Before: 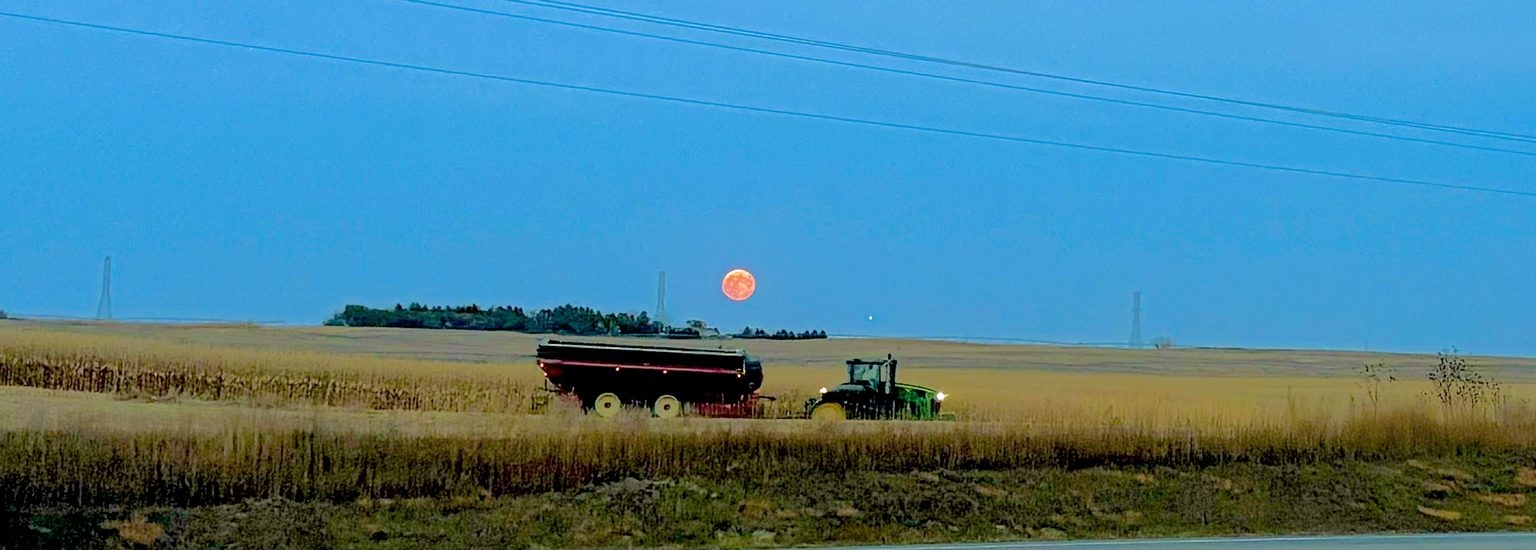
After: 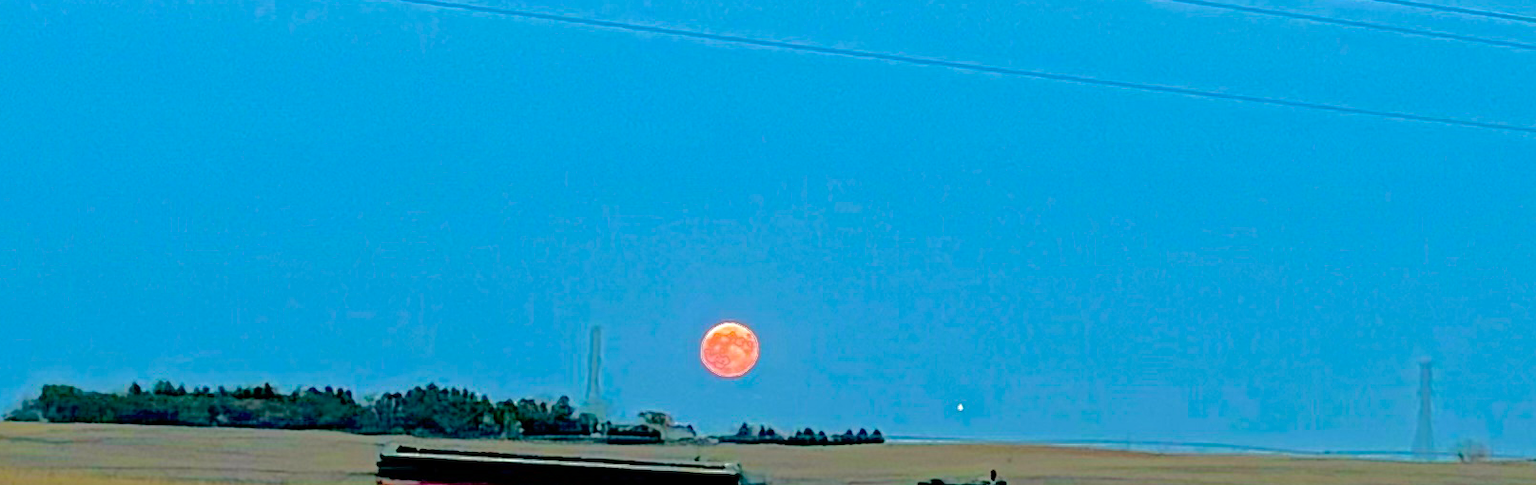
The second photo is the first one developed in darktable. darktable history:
contrast brightness saturation: contrast 0.01, saturation -0.05
crop: left 20.932%, top 15.471%, right 21.848%, bottom 34.081%
